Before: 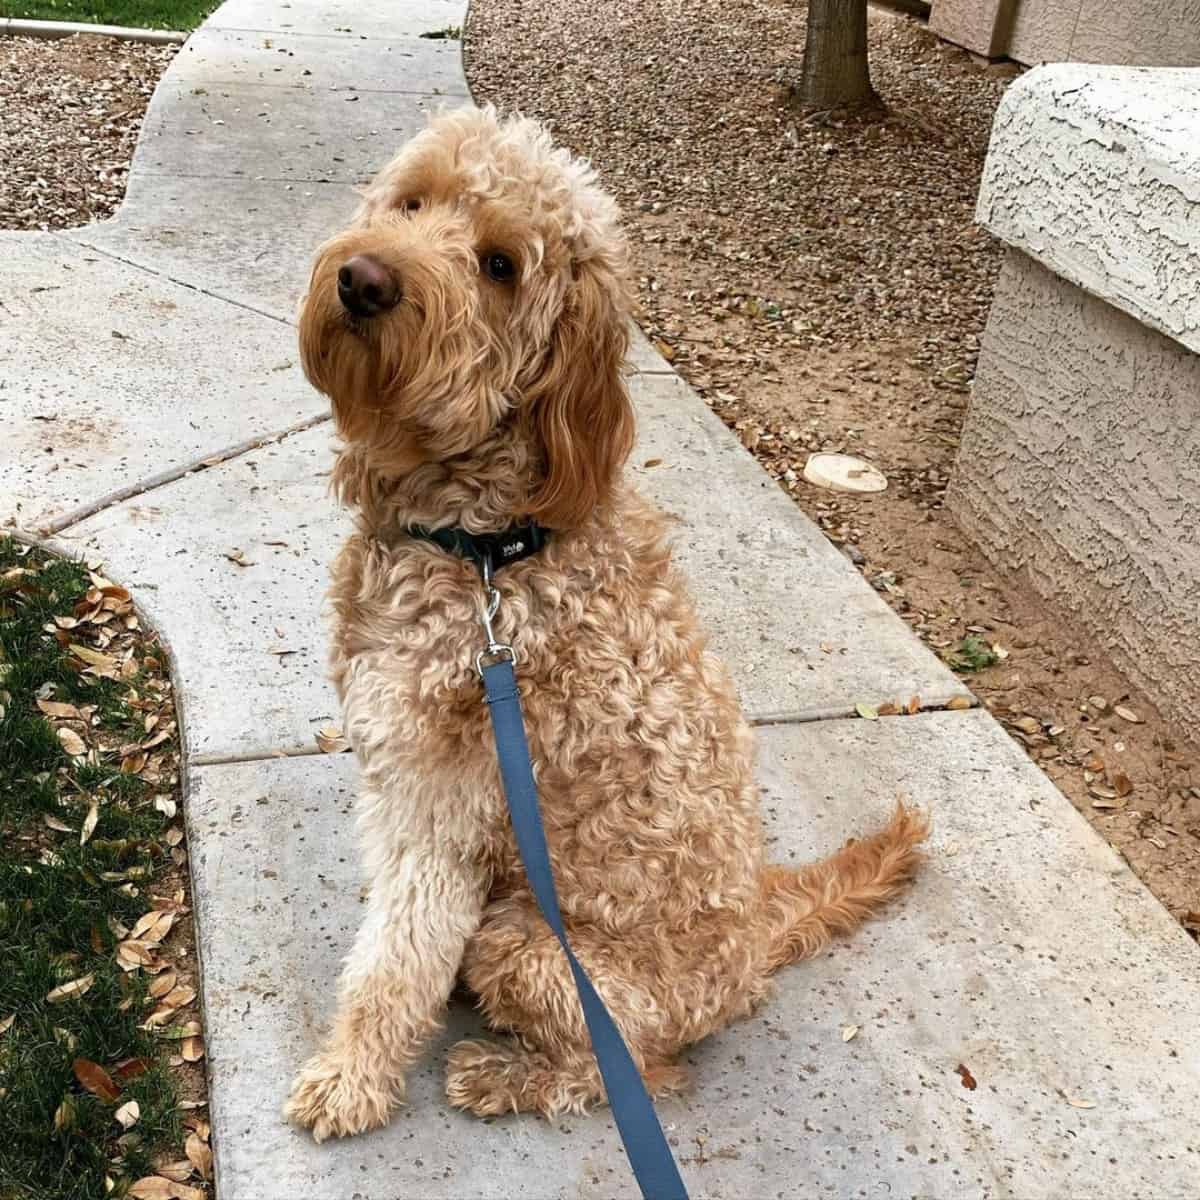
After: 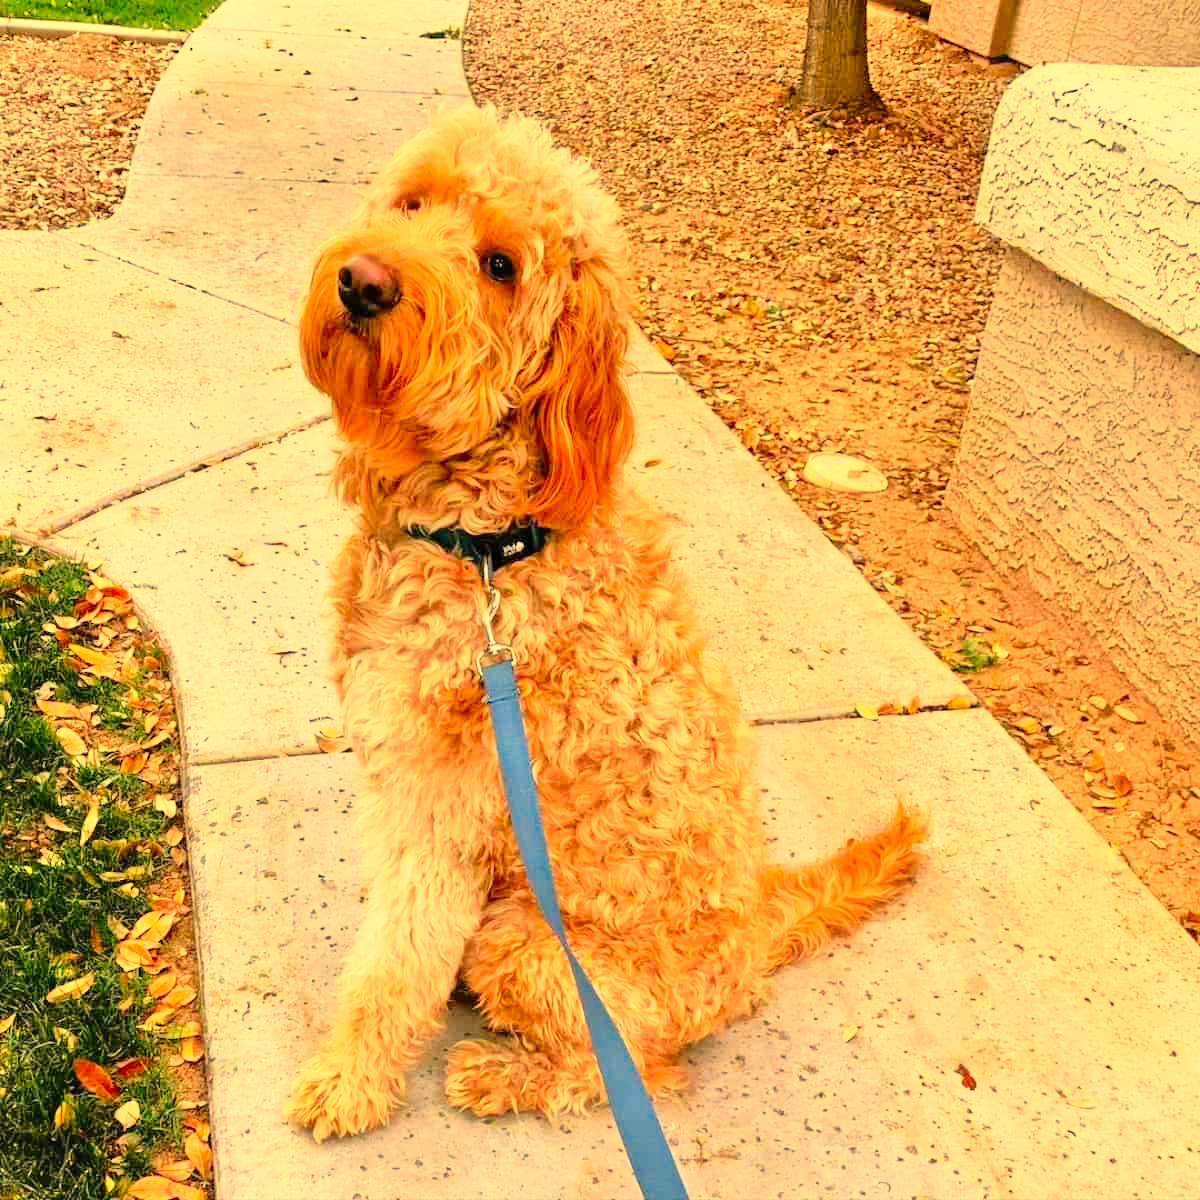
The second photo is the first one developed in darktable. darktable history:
white balance: red 1.138, green 0.996, blue 0.812
contrast brightness saturation: contrast 0.2, brightness 0.2, saturation 0.8
tone equalizer: -7 EV 0.15 EV, -6 EV 0.6 EV, -5 EV 1.15 EV, -4 EV 1.33 EV, -3 EV 1.15 EV, -2 EV 0.6 EV, -1 EV 0.15 EV, mask exposure compensation -0.5 EV
